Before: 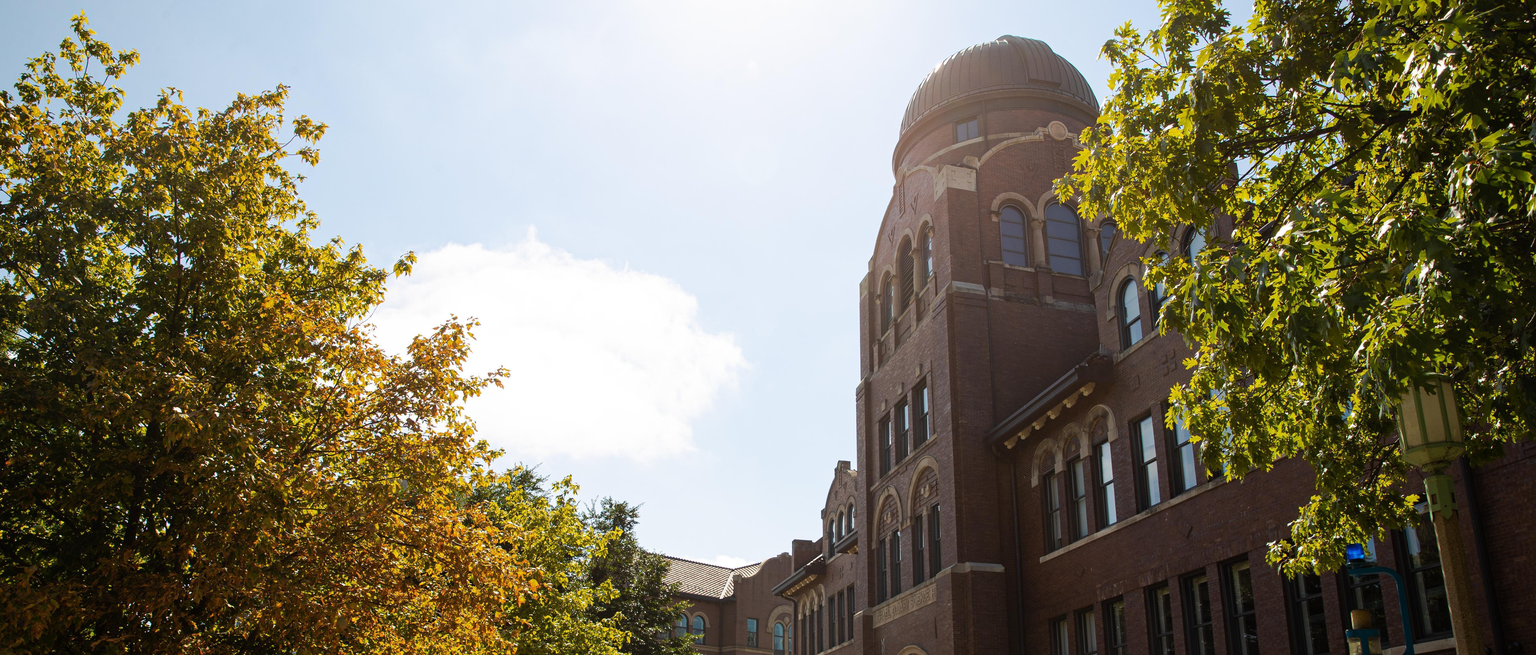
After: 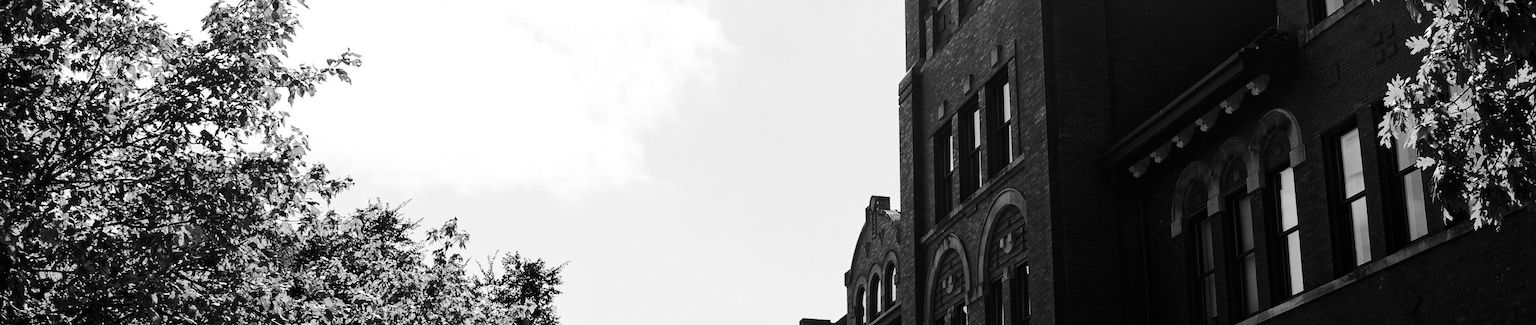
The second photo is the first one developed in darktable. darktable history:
shadows and highlights: shadows 25, highlights -25
crop: left 18.091%, top 51.13%, right 17.525%, bottom 16.85%
contrast brightness saturation: contrast 0.02, brightness -1, saturation -1
base curve: curves: ch0 [(0, 0) (0.088, 0.125) (0.176, 0.251) (0.354, 0.501) (0.613, 0.749) (1, 0.877)], preserve colors none
exposure: black level correction -0.002, exposure 0.708 EV, compensate exposure bias true, compensate highlight preservation false
